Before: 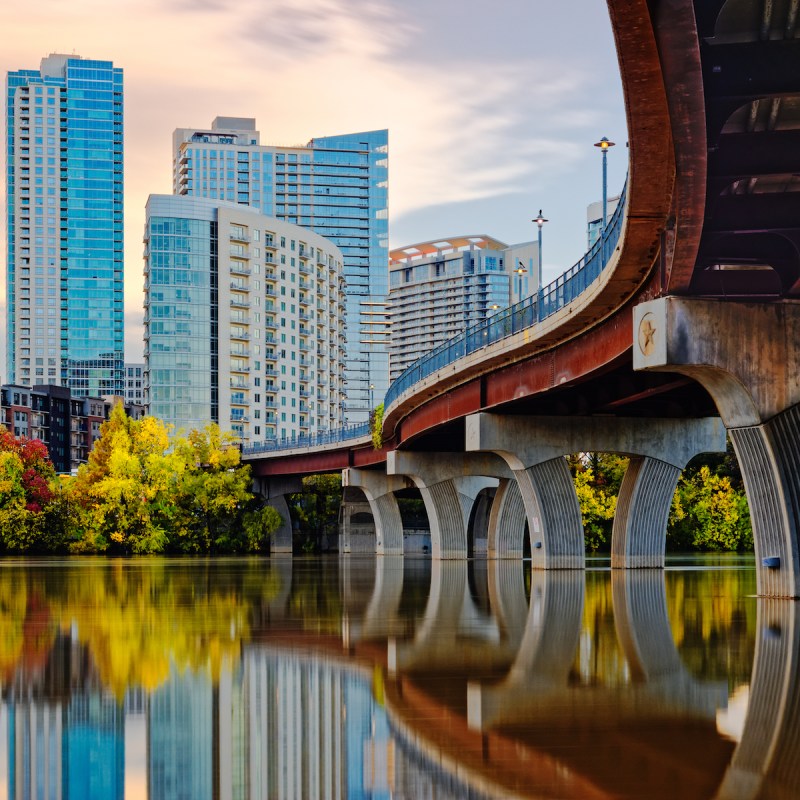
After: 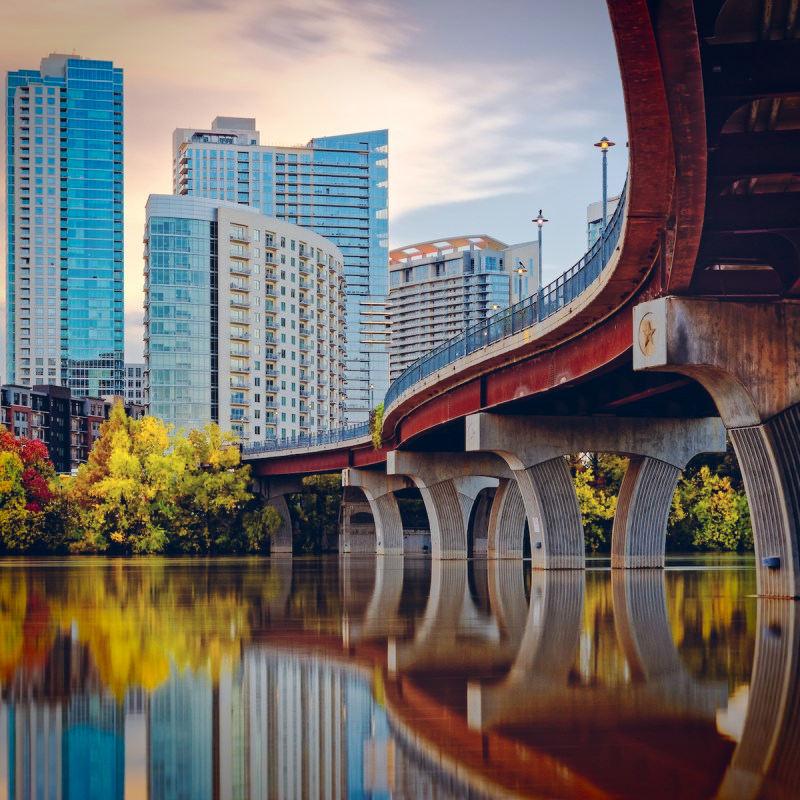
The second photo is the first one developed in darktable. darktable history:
color balance rgb: shadows lift › chroma 9.92%, shadows lift › hue 45.12°, power › luminance 3.26%, power › hue 231.93°, global offset › luminance 0.4%, global offset › chroma 0.21%, global offset › hue 255.02°
vignetting: fall-off start 88.53%, fall-off radius 44.2%, saturation 0.376, width/height ratio 1.161
